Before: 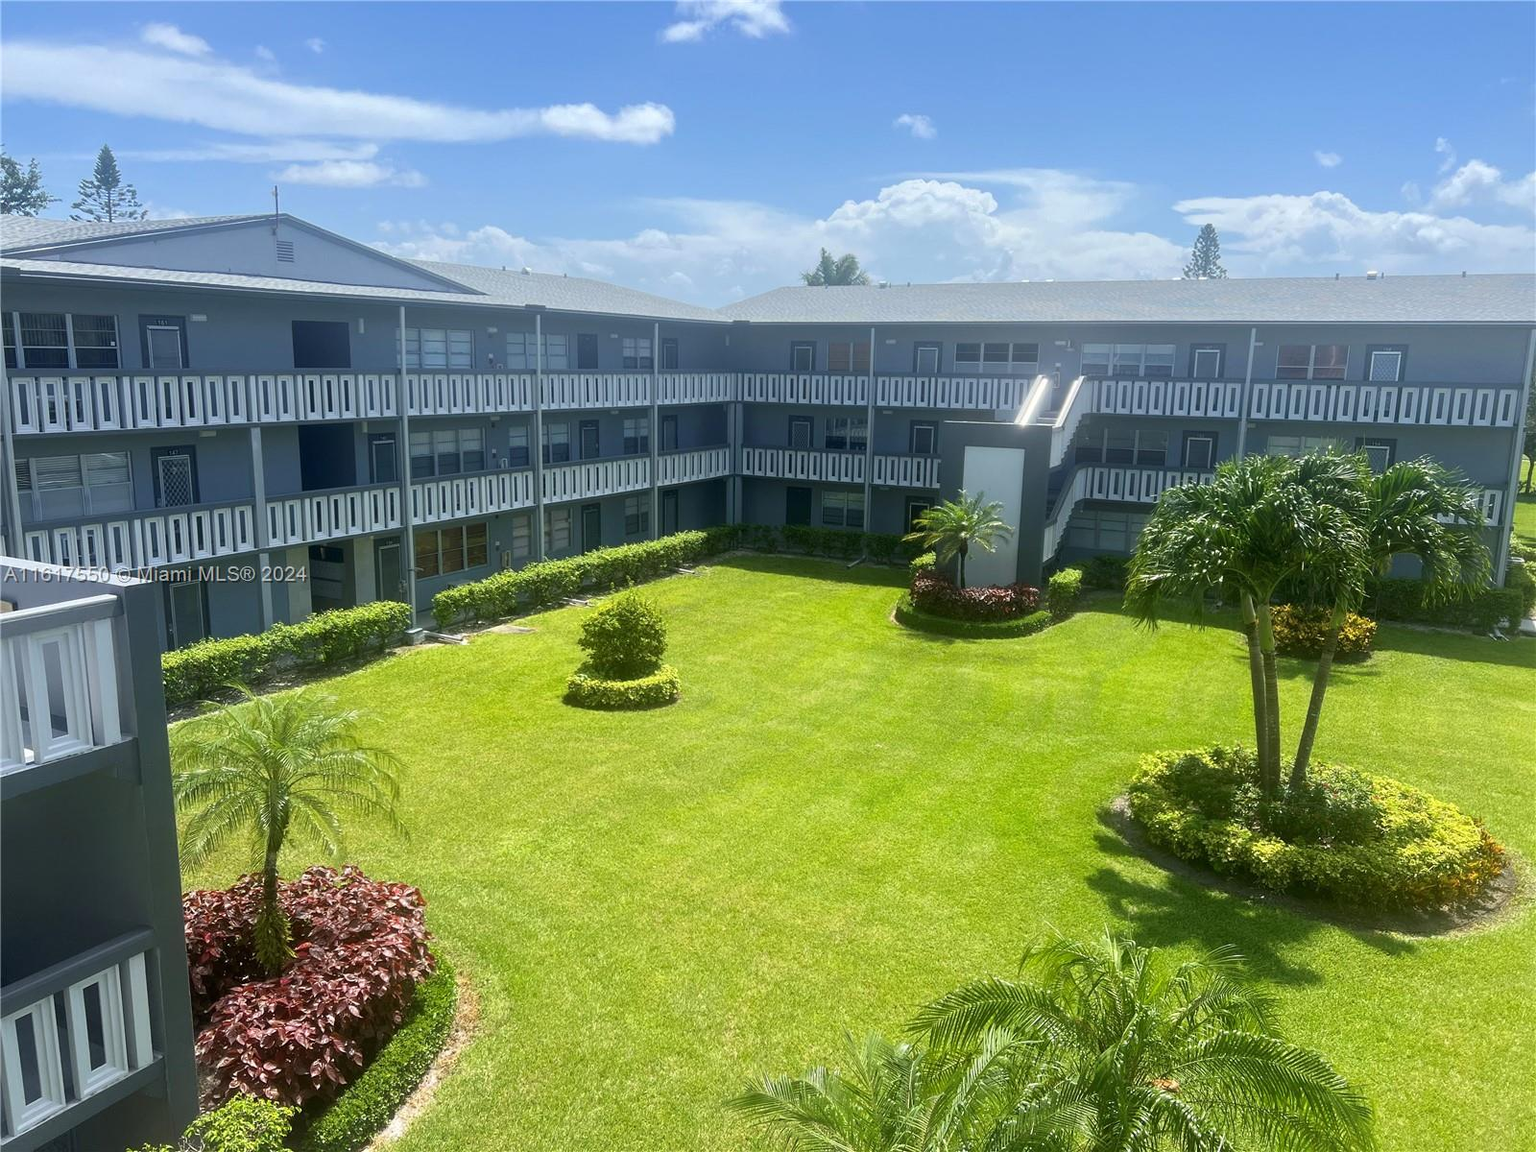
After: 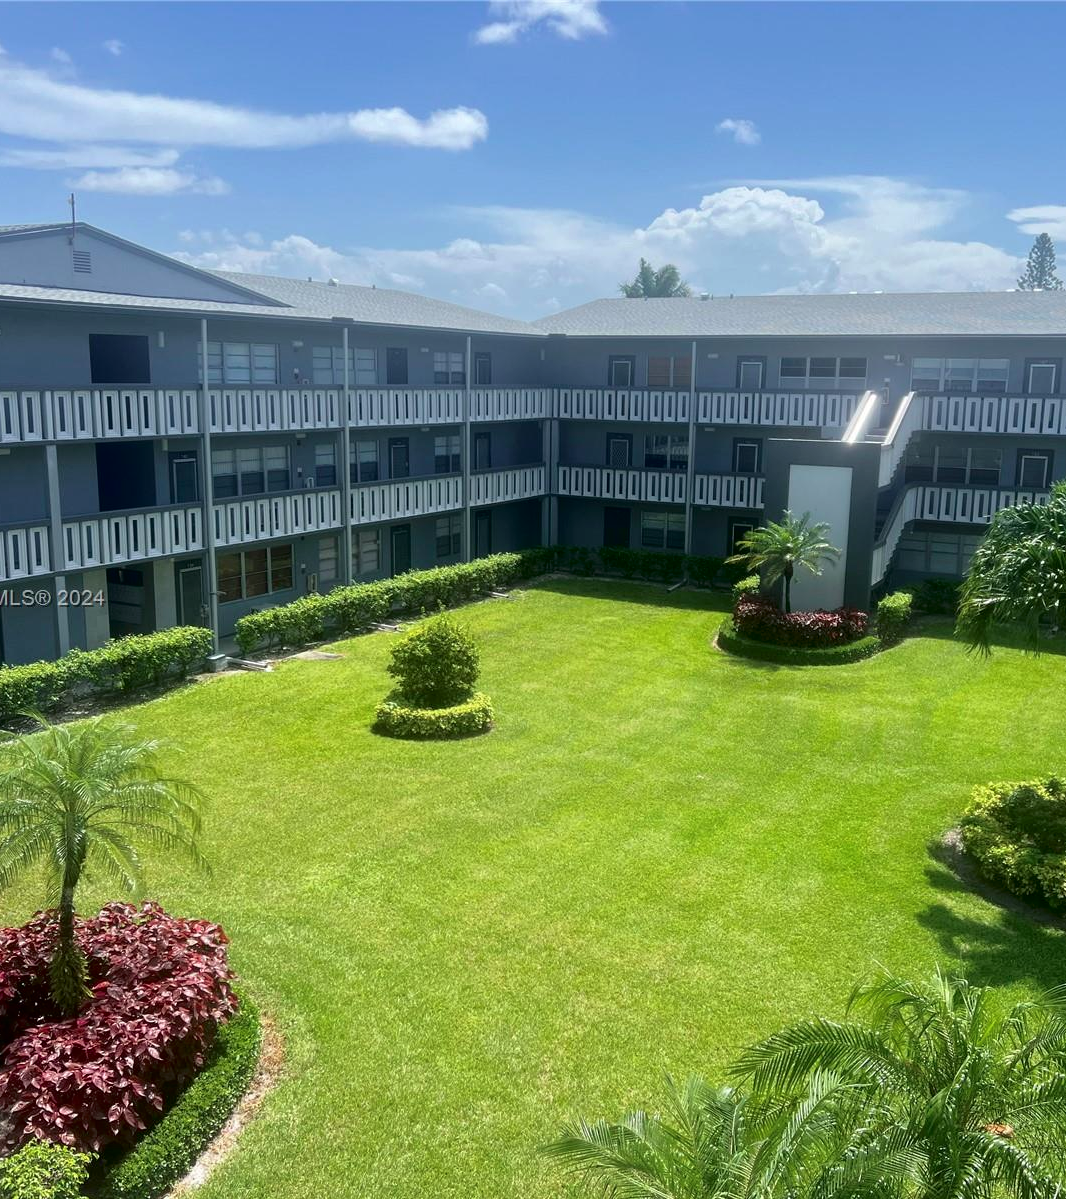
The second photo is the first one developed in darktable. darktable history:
tone curve: curves: ch0 [(0, 0) (0.106, 0.041) (0.256, 0.197) (0.37, 0.336) (0.513, 0.481) (0.667, 0.629) (1, 1)]; ch1 [(0, 0) (0.502, 0.505) (0.553, 0.577) (1, 1)]; ch2 [(0, 0) (0.5, 0.495) (0.56, 0.544) (1, 1)], color space Lab, independent channels, preserve colors none
crop and rotate: left 13.537%, right 19.796%
